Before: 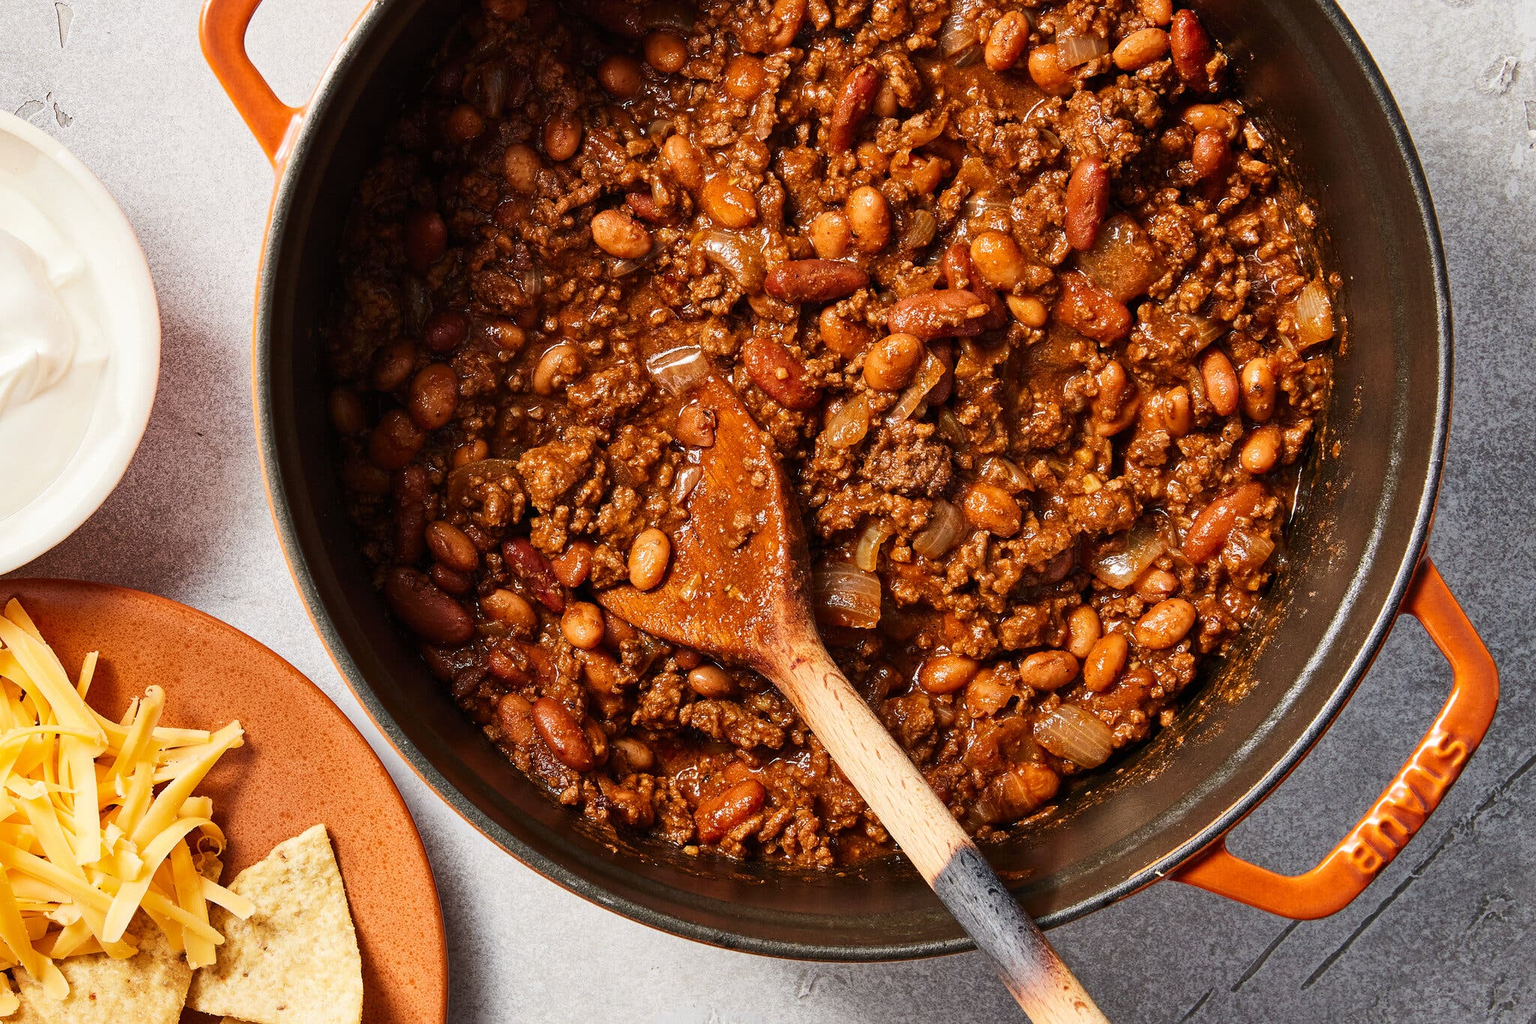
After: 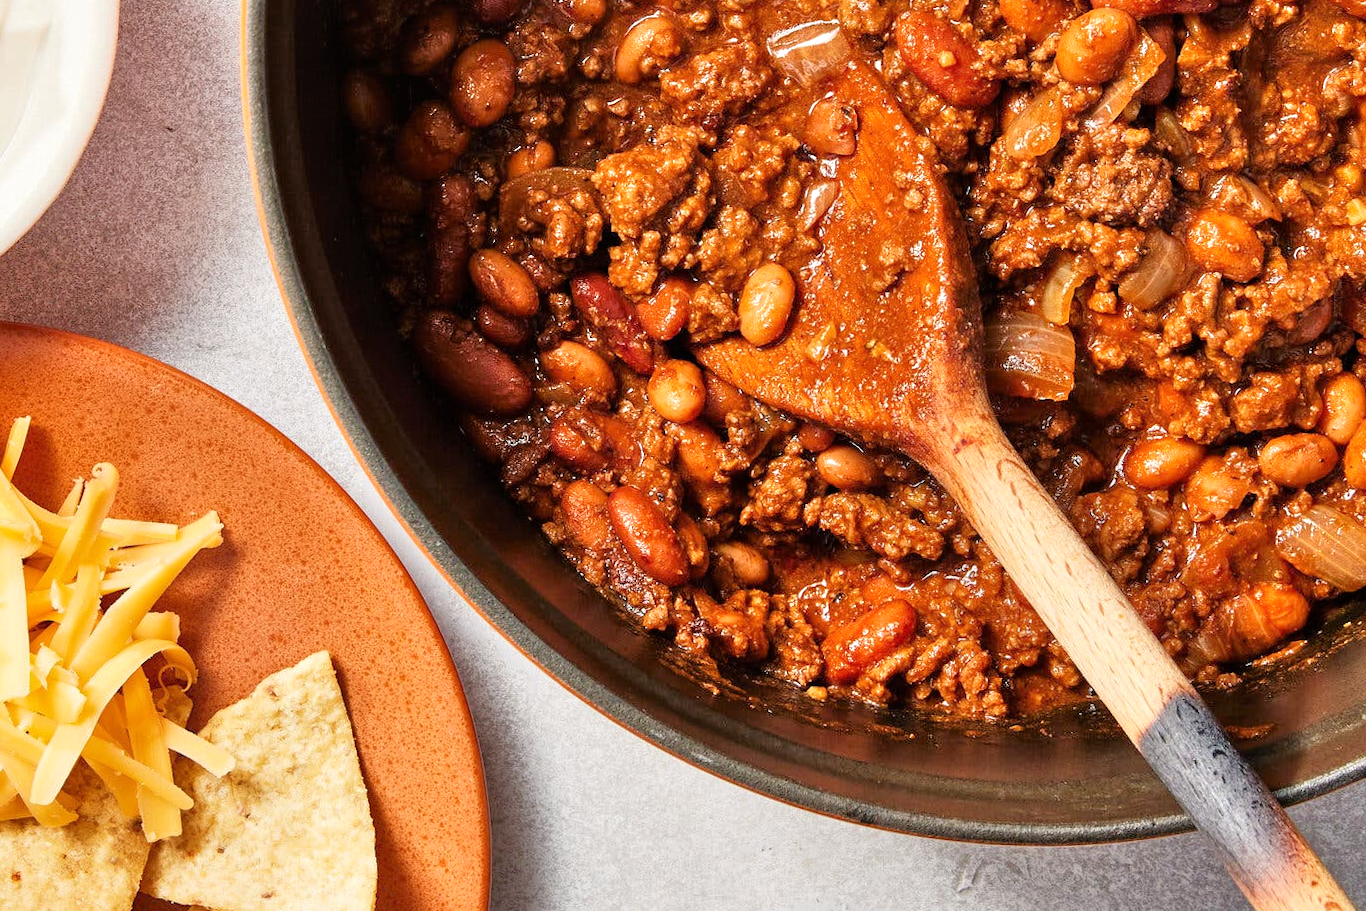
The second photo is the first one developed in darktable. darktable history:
tone equalizer: -7 EV 0.15 EV, -6 EV 0.6 EV, -5 EV 1.15 EV, -4 EV 1.33 EV, -3 EV 1.15 EV, -2 EV 0.6 EV, -1 EV 0.15 EV, mask exposure compensation -0.5 EV
crop and rotate: angle -0.82°, left 3.85%, top 31.828%, right 27.992%
